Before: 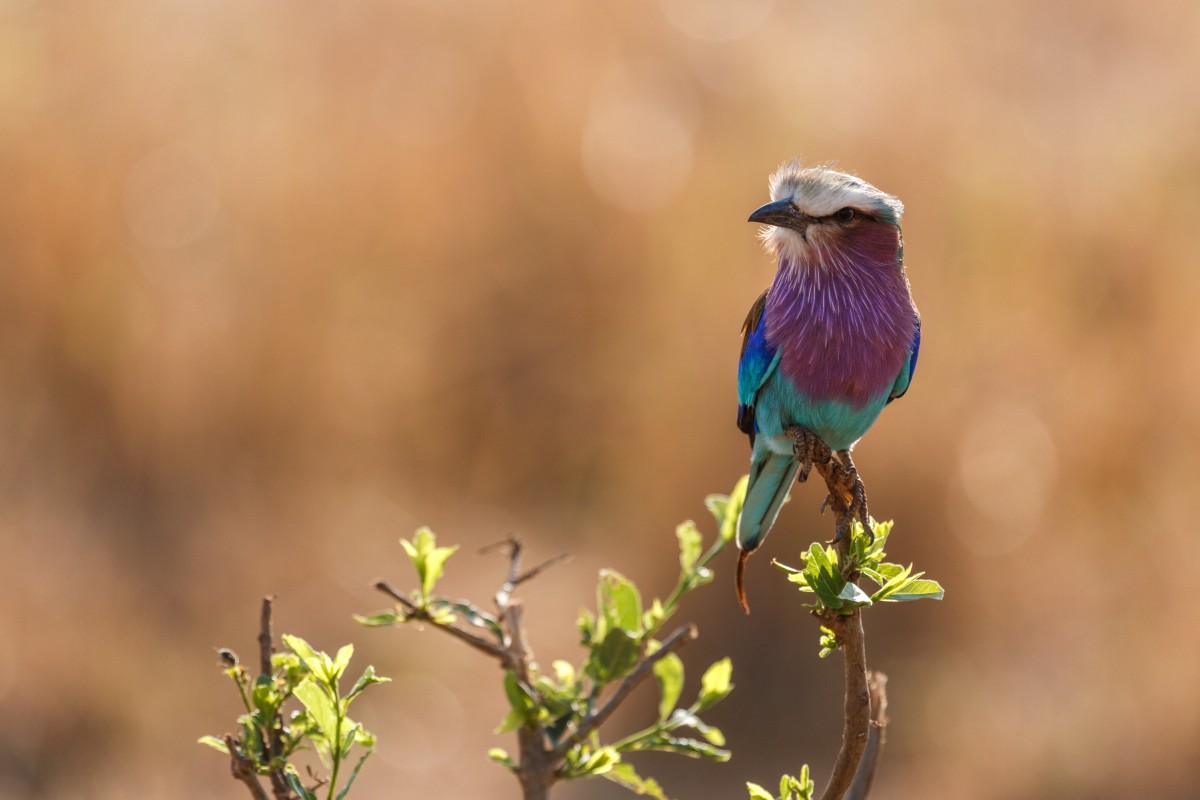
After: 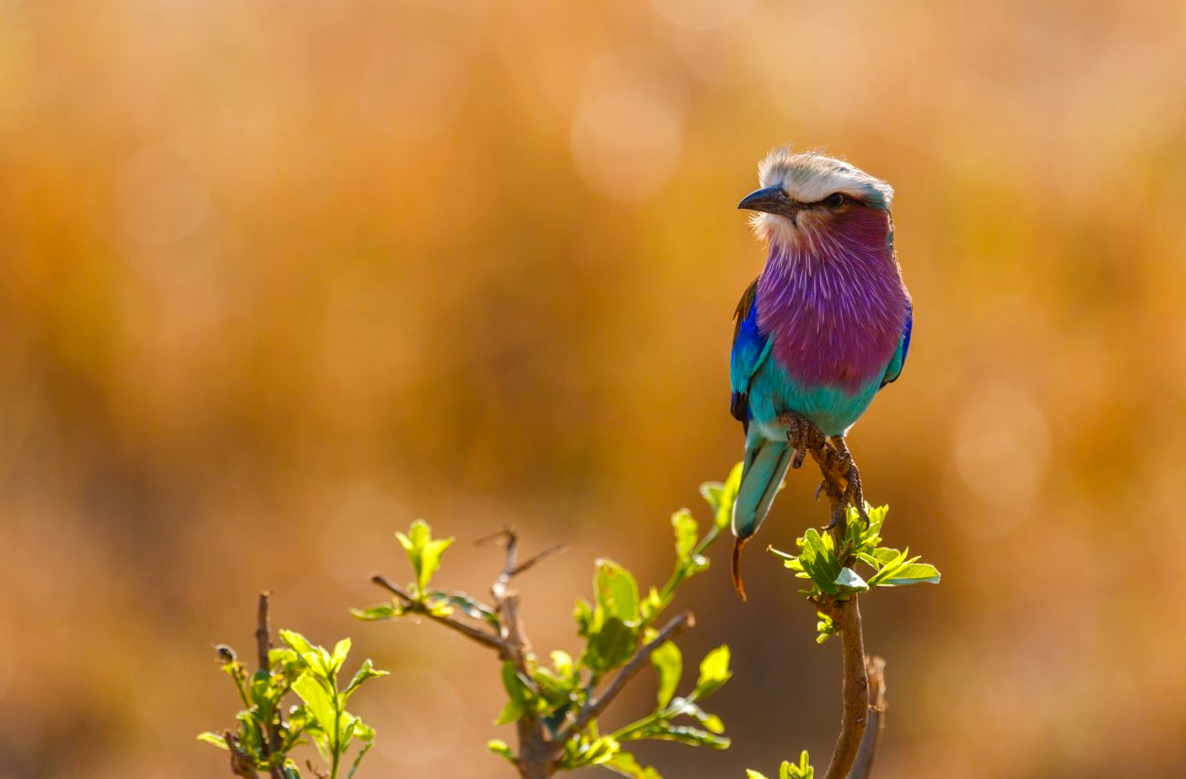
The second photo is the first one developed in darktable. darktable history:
color balance rgb: linear chroma grading › global chroma 15%, perceptual saturation grading › global saturation 30%
rotate and perspective: rotation -1°, crop left 0.011, crop right 0.989, crop top 0.025, crop bottom 0.975
